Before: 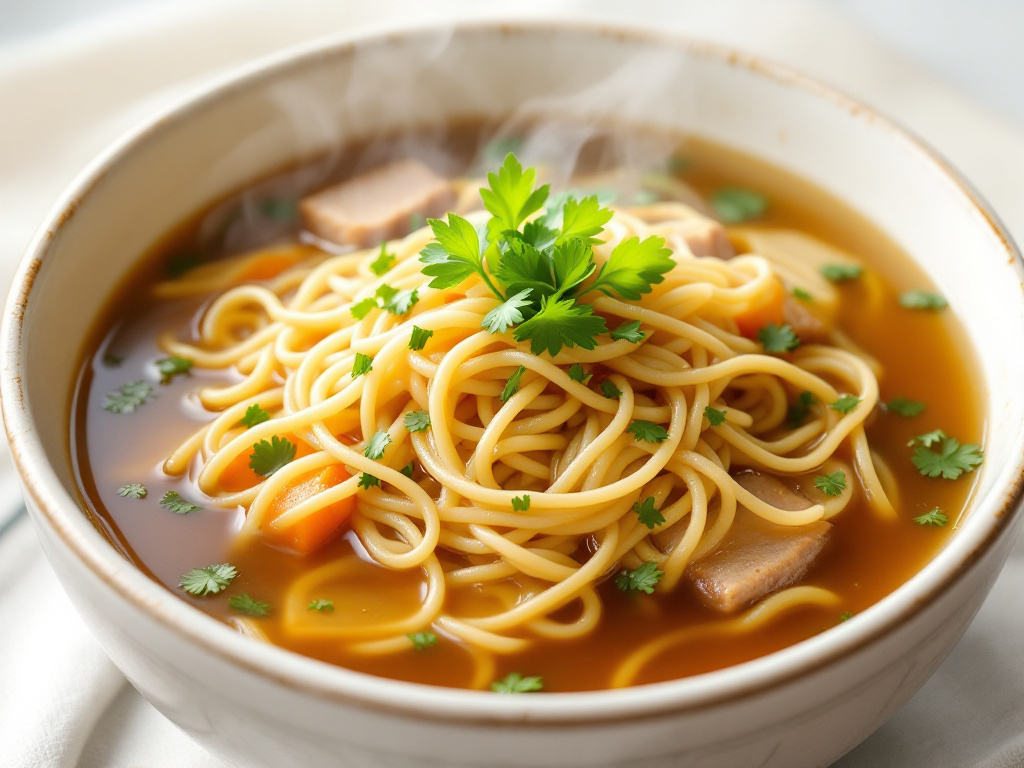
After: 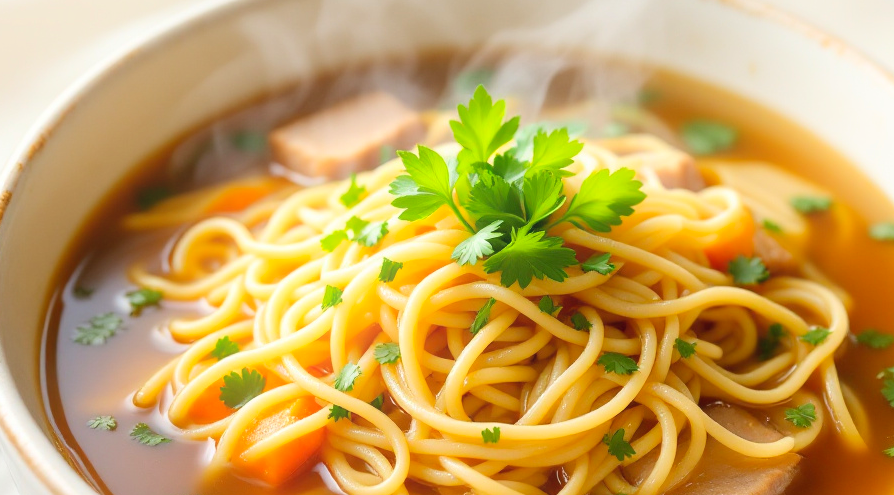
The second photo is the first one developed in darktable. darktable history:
crop: left 3.015%, top 8.969%, right 9.647%, bottom 26.457%
contrast brightness saturation: contrast 0.07, brightness 0.08, saturation 0.18
bloom: size 15%, threshold 97%, strength 7%
